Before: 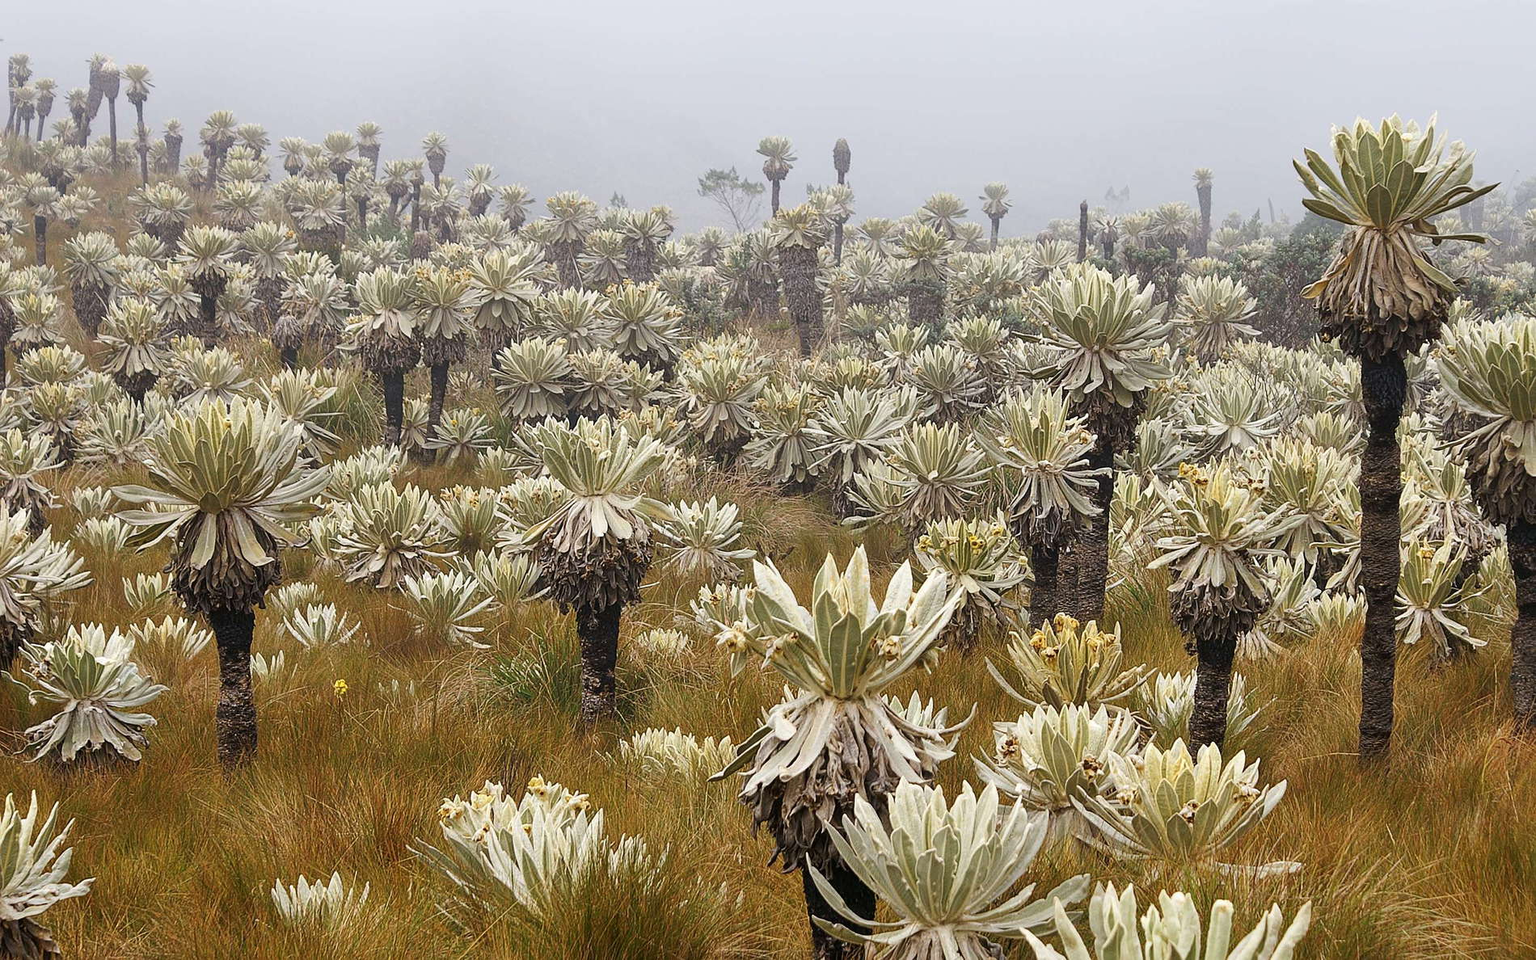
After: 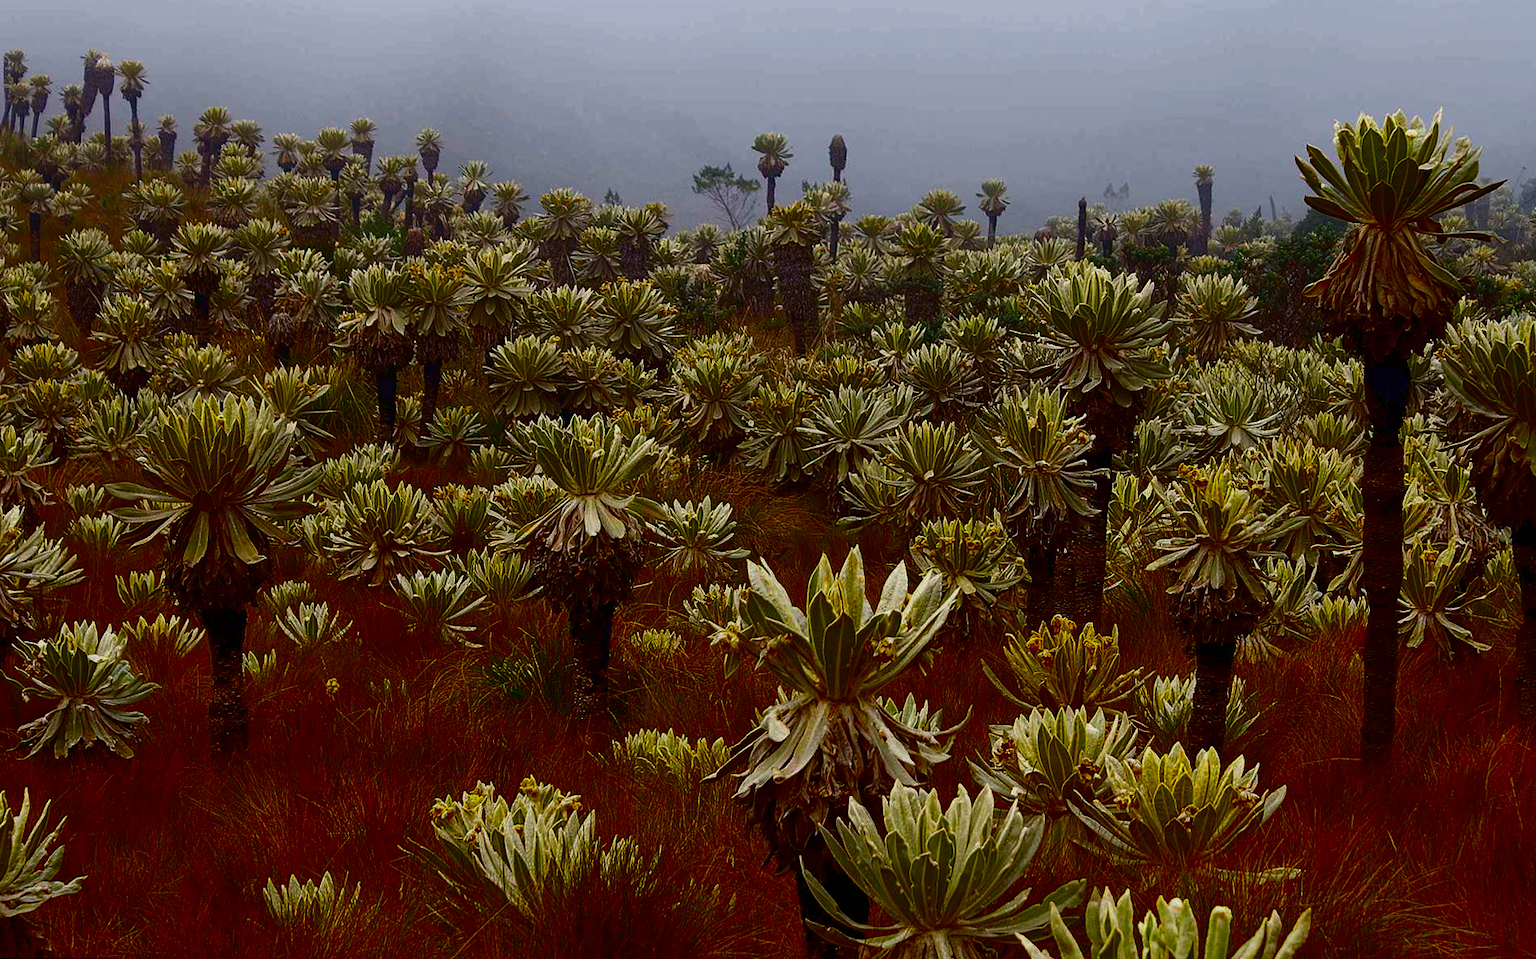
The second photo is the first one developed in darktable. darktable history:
color balance: output saturation 120%
contrast brightness saturation: brightness -1, saturation 1
rotate and perspective: rotation 0.192°, lens shift (horizontal) -0.015, crop left 0.005, crop right 0.996, crop top 0.006, crop bottom 0.99
contrast equalizer: octaves 7, y [[0.6 ×6], [0.55 ×6], [0 ×6], [0 ×6], [0 ×6]], mix -0.2
